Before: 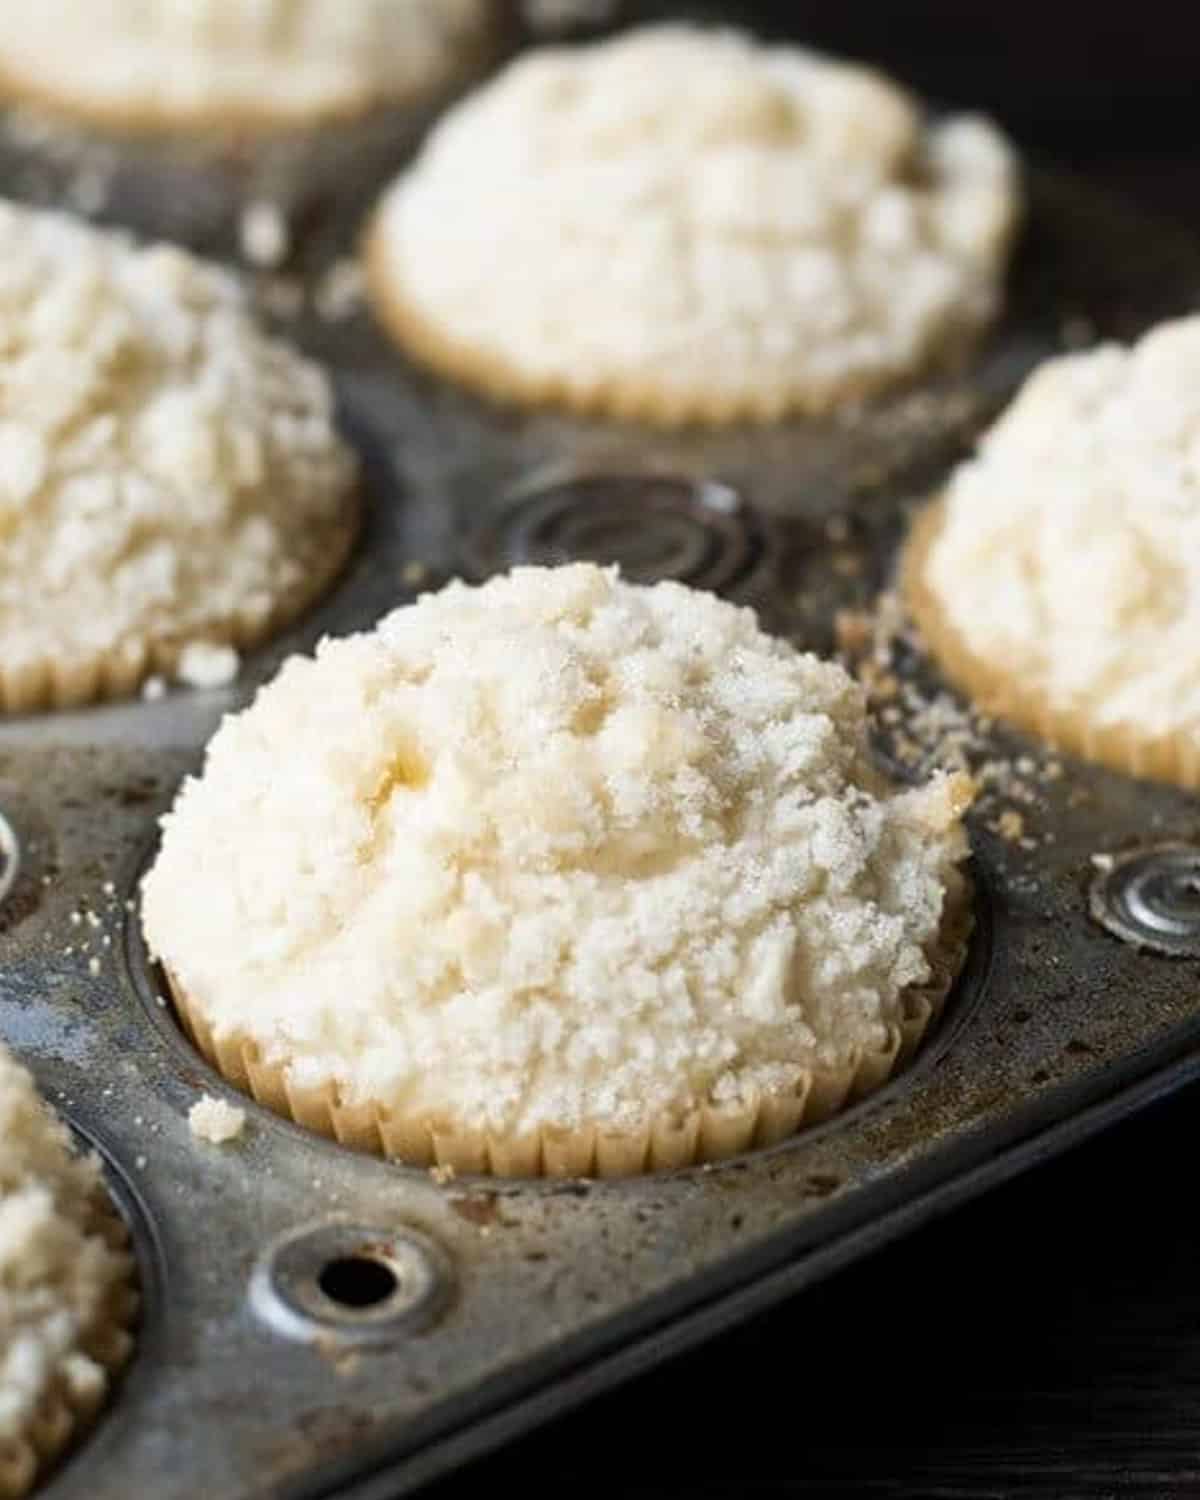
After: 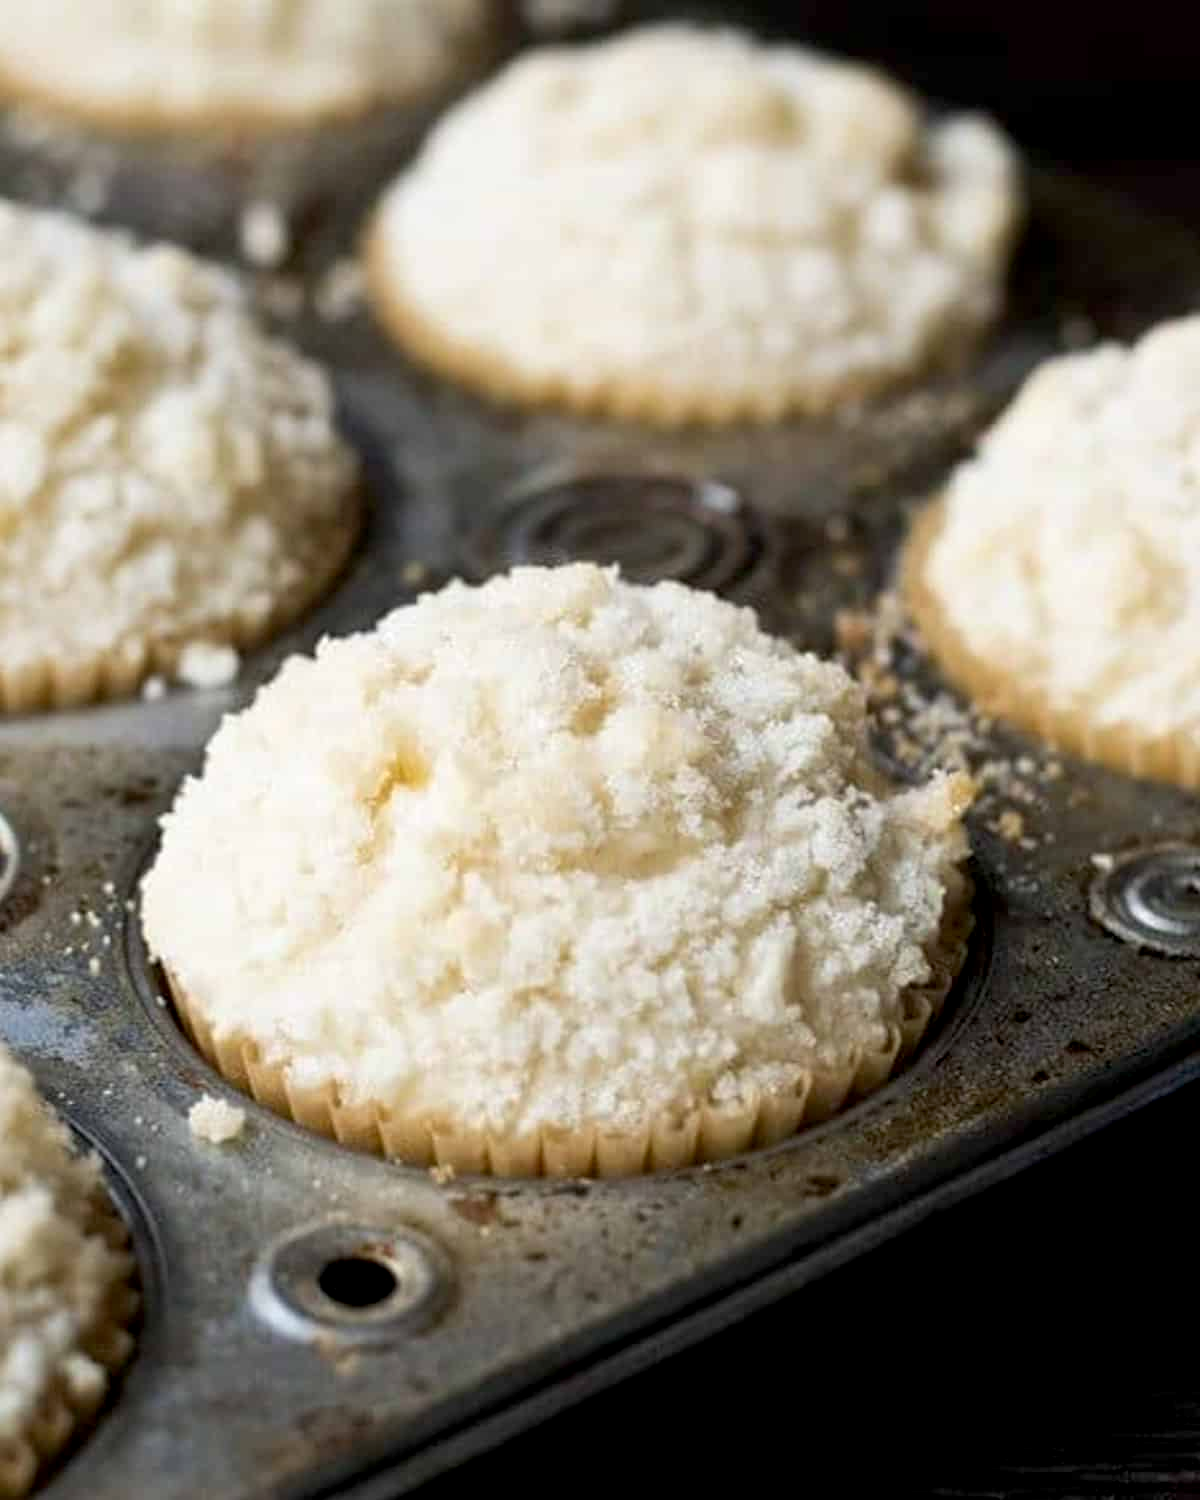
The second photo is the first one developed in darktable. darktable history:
exposure: black level correction 0.005, exposure 0.006 EV, compensate highlight preservation false
